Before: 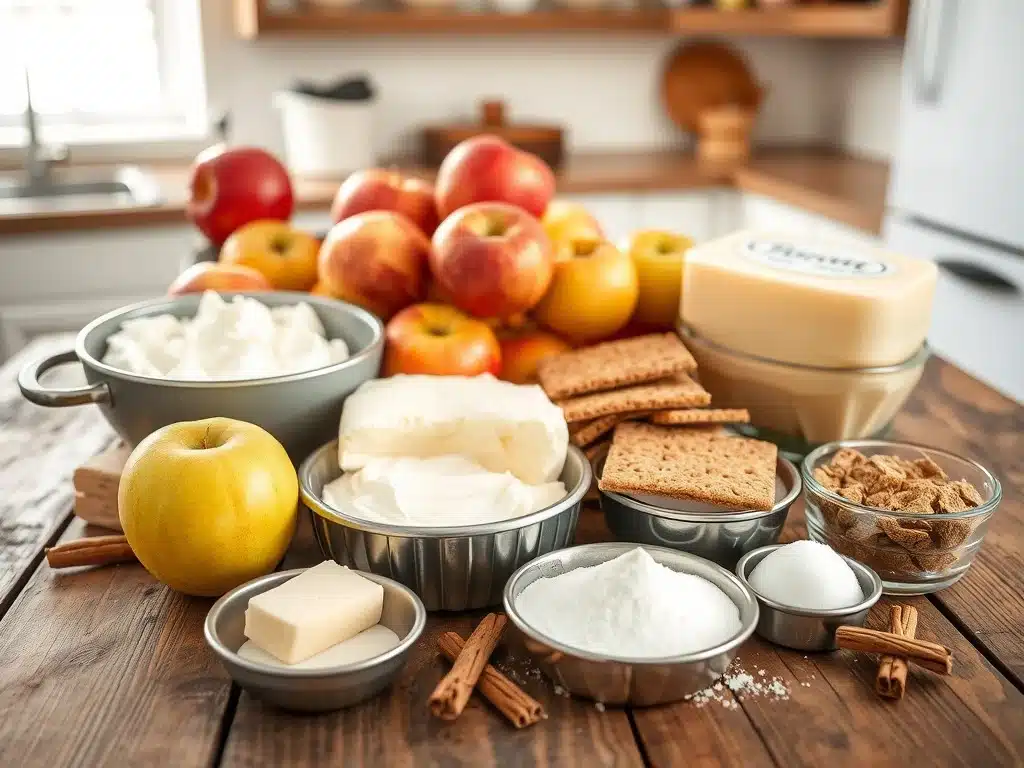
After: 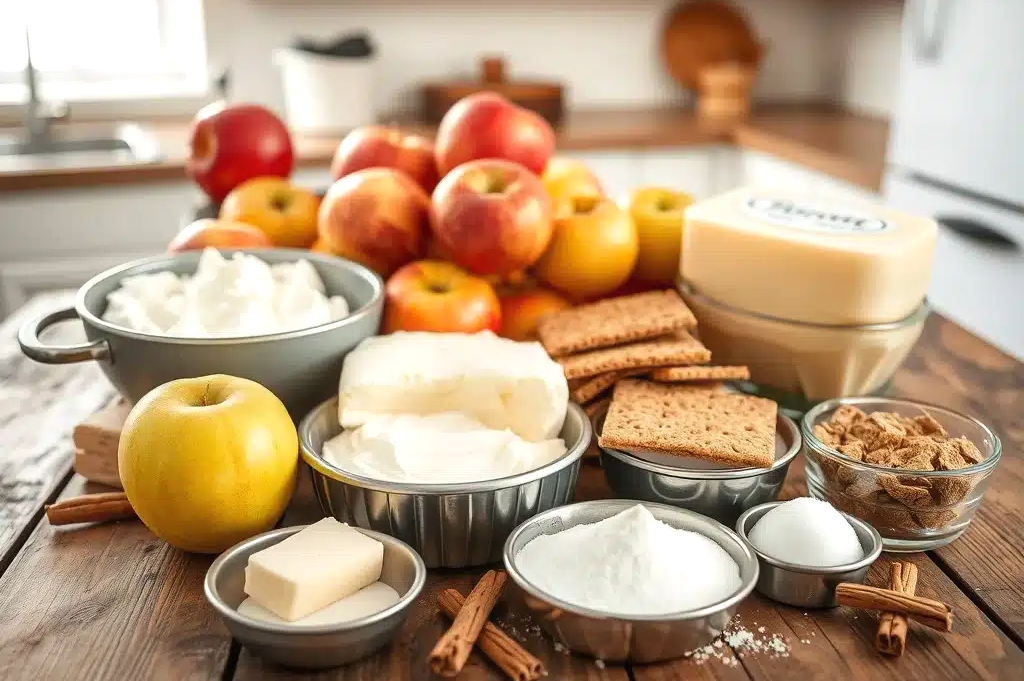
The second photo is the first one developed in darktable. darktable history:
crop and rotate: top 5.609%, bottom 5.609%
exposure: black level correction -0.001, exposure 0.08 EV, compensate highlight preservation false
